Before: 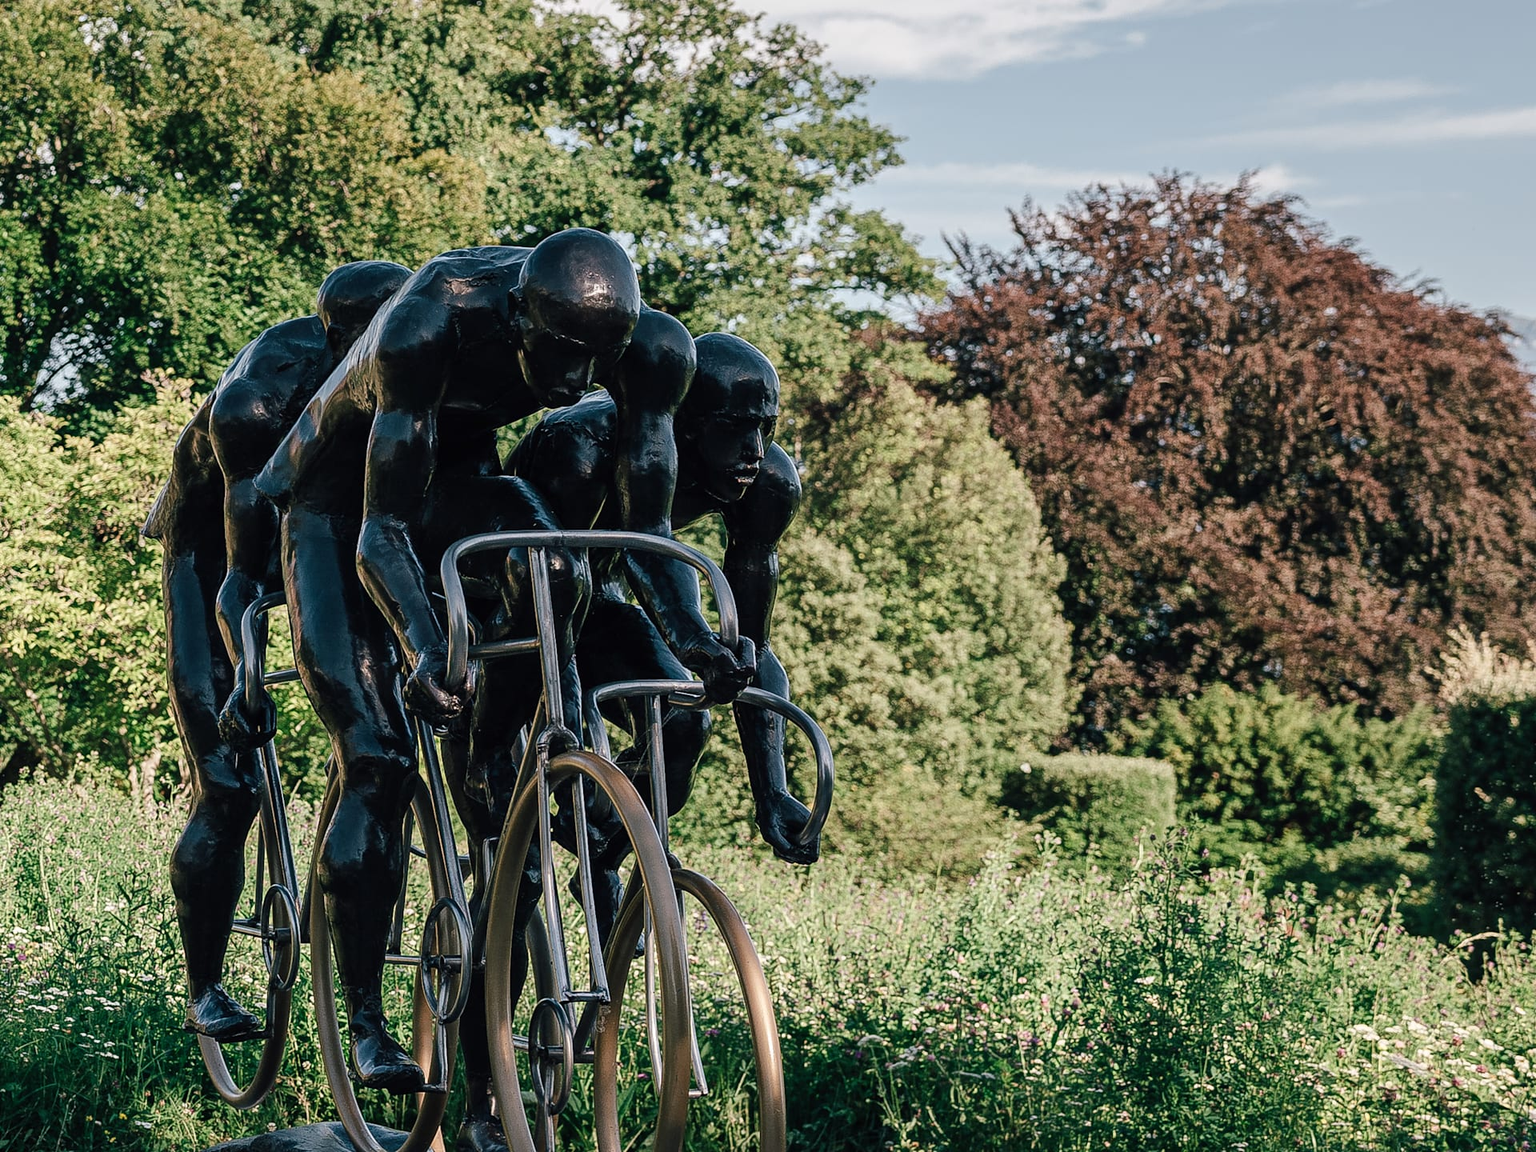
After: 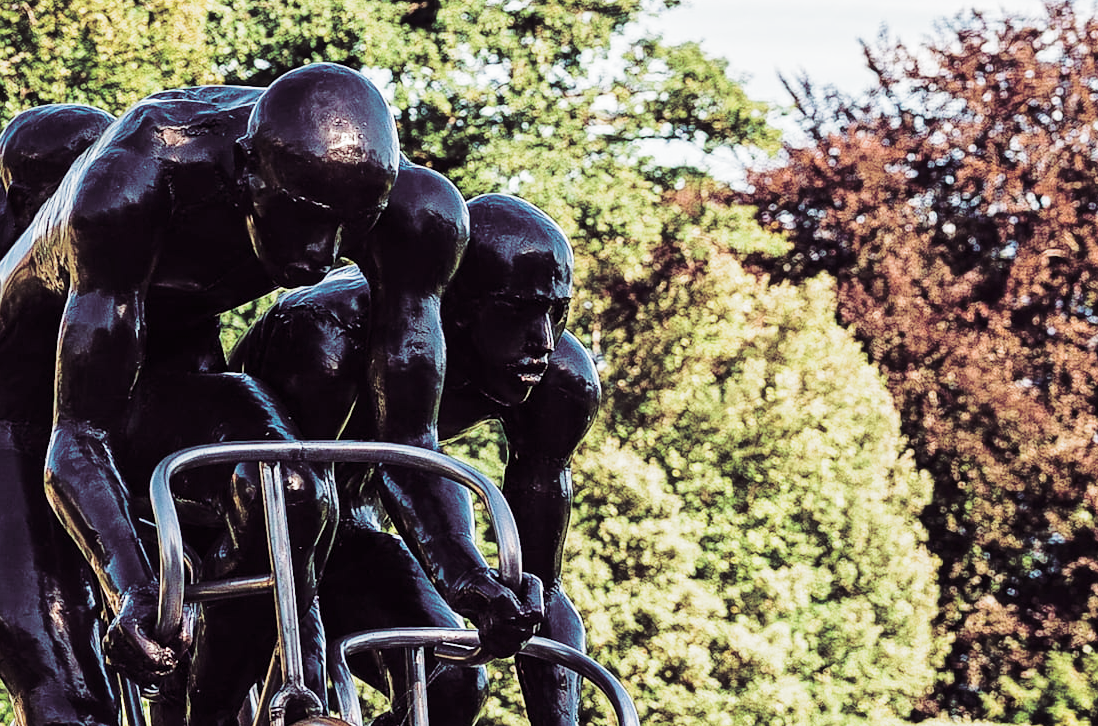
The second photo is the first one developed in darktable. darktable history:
base curve: curves: ch0 [(0, 0) (0.032, 0.037) (0.105, 0.228) (0.435, 0.76) (0.856, 0.983) (1, 1)], preserve colors none
split-toning: shadows › hue 316.8°, shadows › saturation 0.47, highlights › hue 201.6°, highlights › saturation 0, balance -41.97, compress 28.01%
crop: left 20.932%, top 15.471%, right 21.848%, bottom 34.081%
velvia: strength 39.63%
